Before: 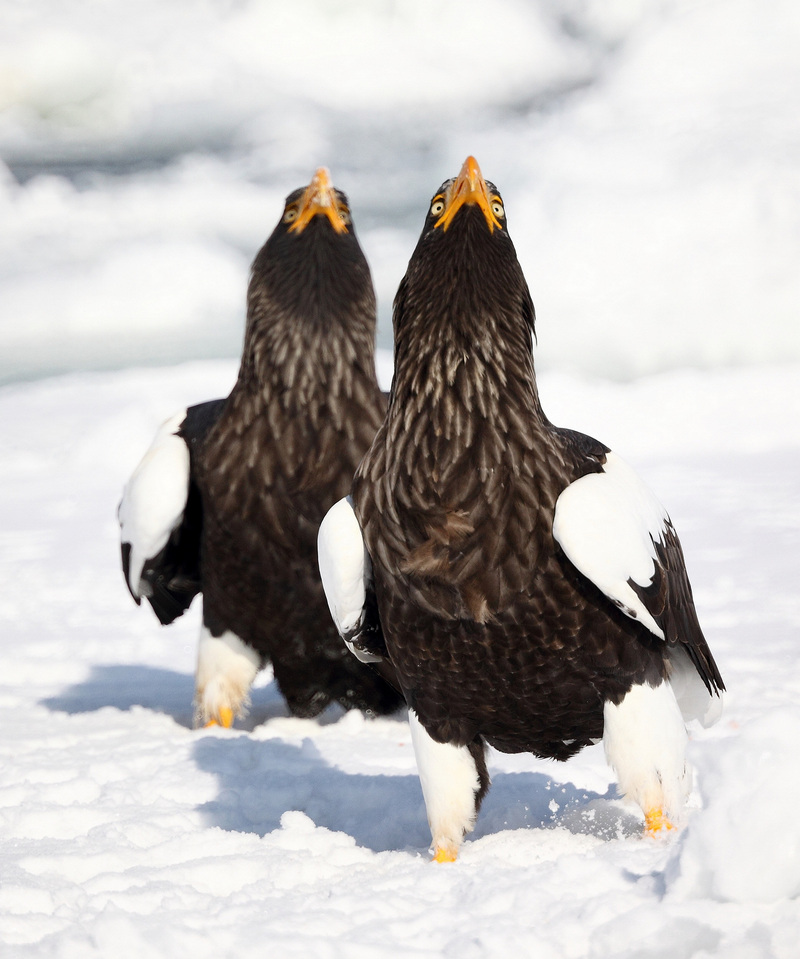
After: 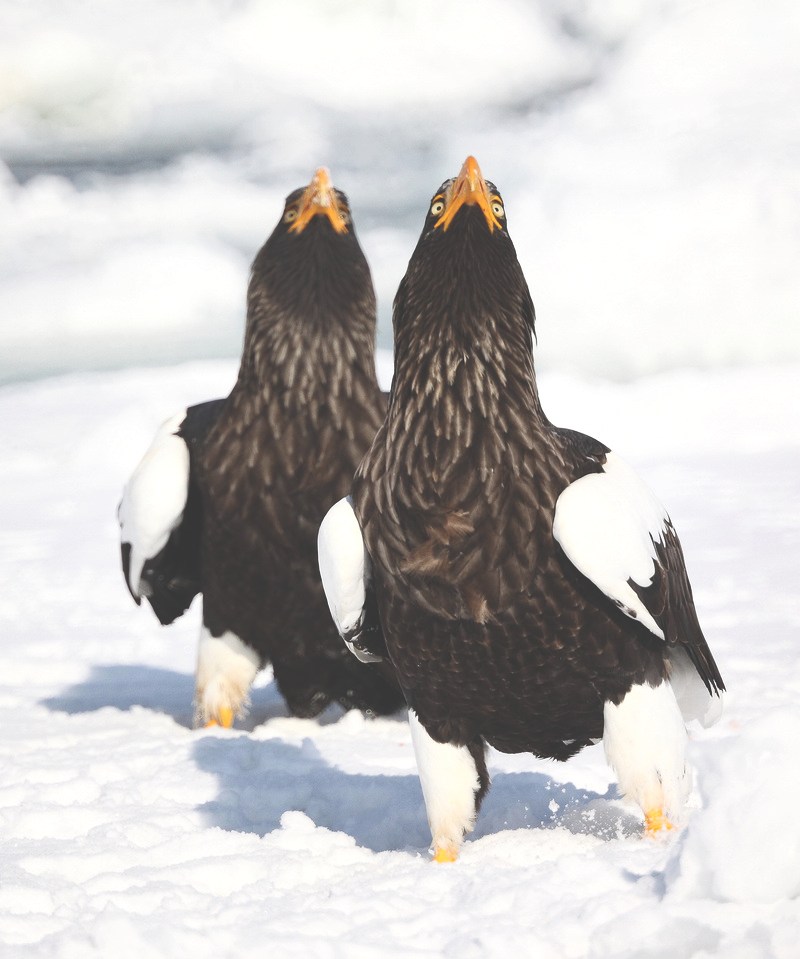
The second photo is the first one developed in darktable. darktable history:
contrast brightness saturation: contrast 0.08, saturation 0.02
exposure: black level correction -0.041, exposure 0.064 EV, compensate highlight preservation false
